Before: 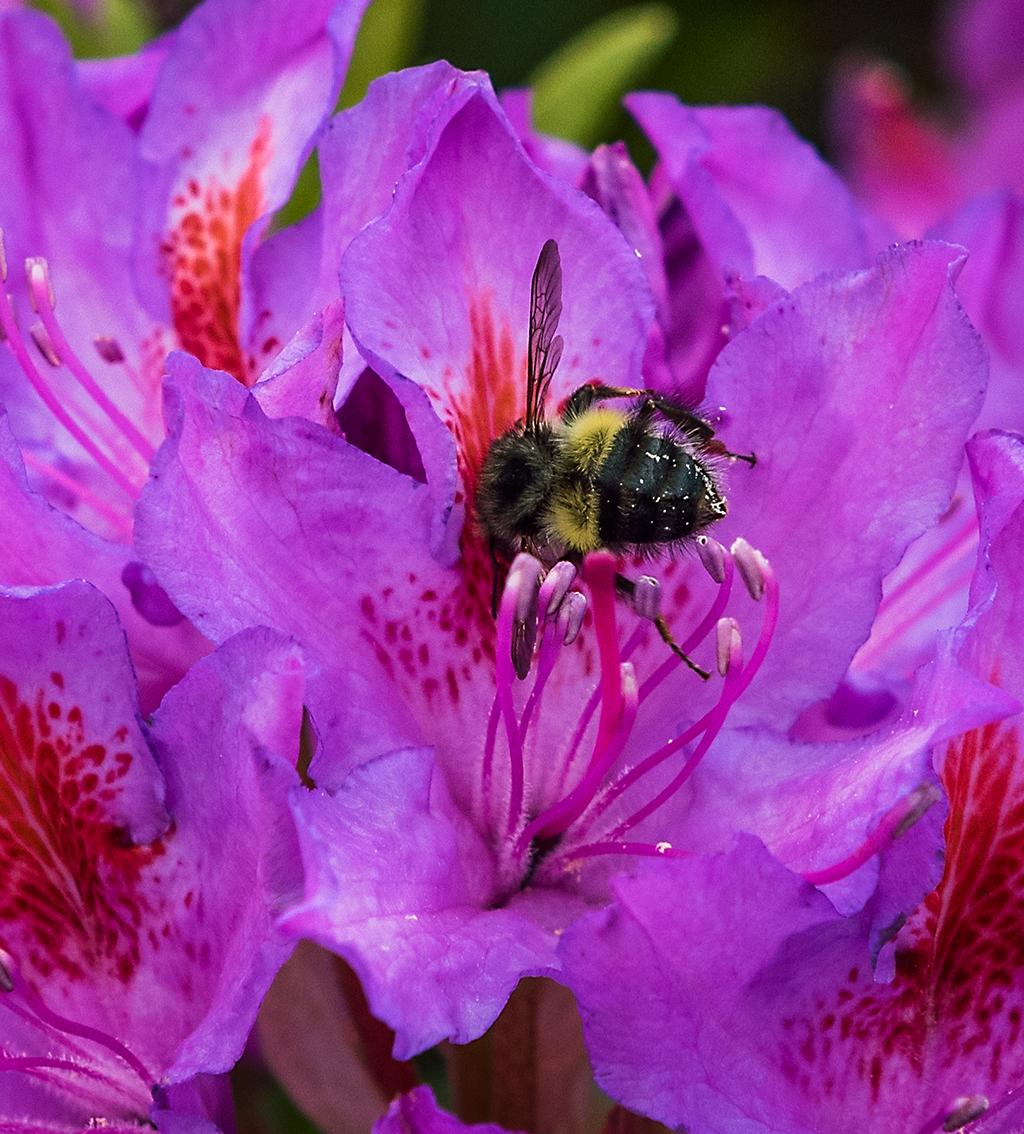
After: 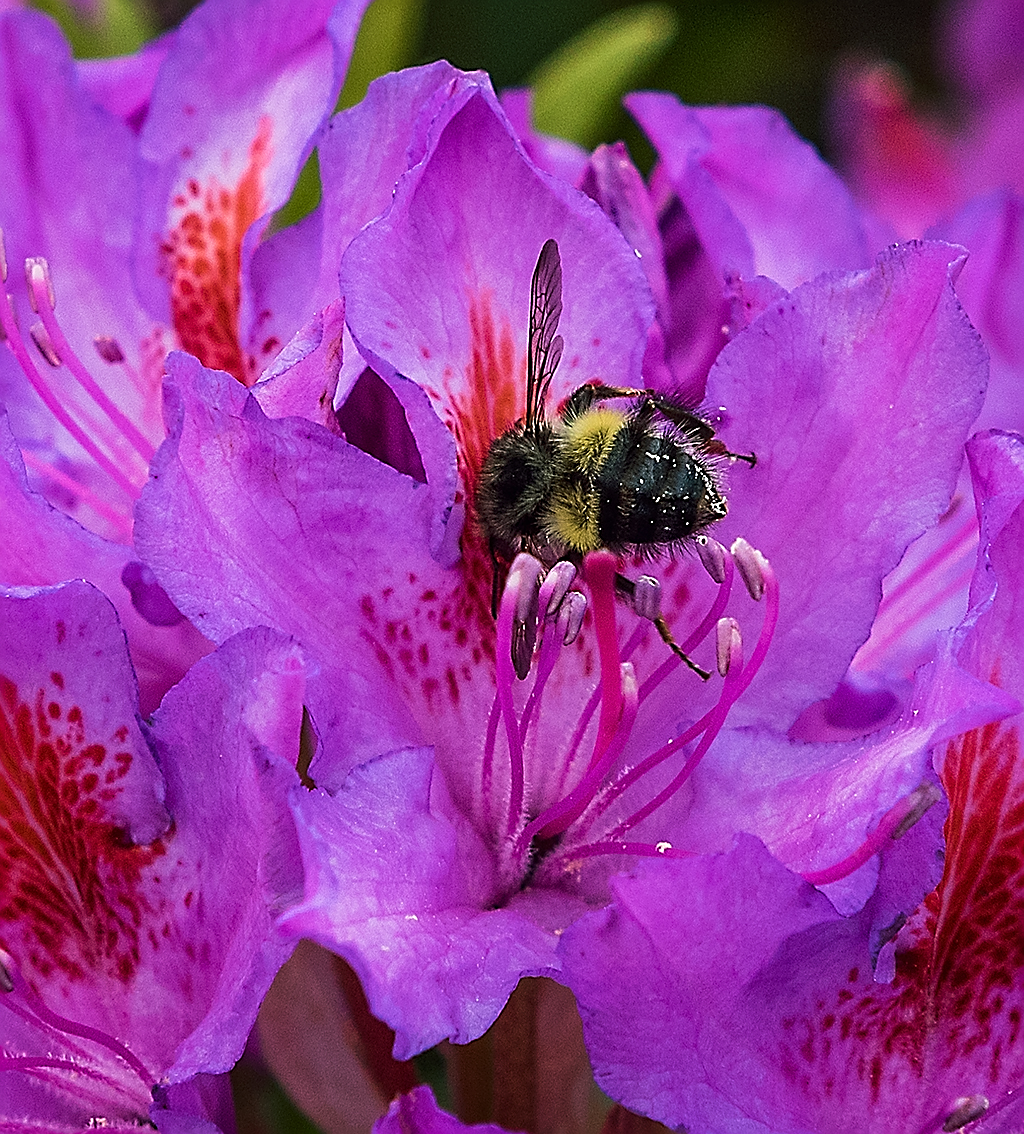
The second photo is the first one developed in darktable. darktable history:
sharpen: radius 1.639, amount 1.3
